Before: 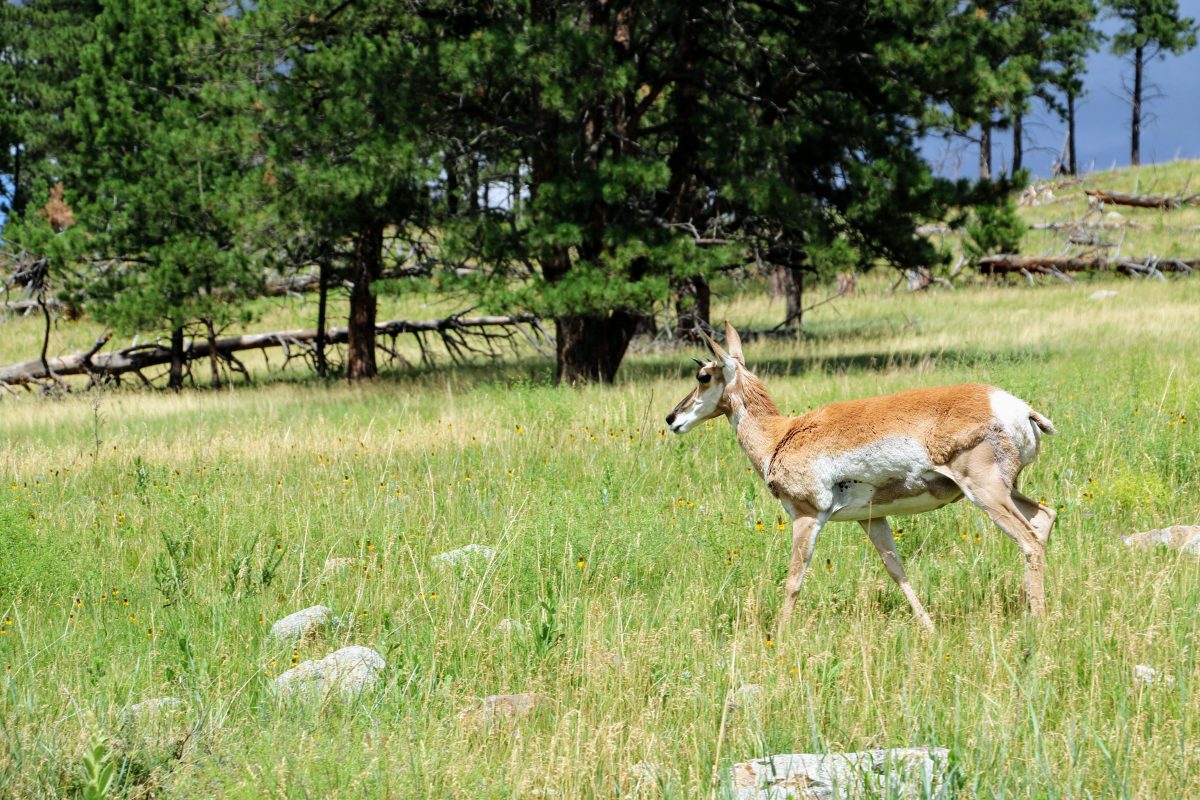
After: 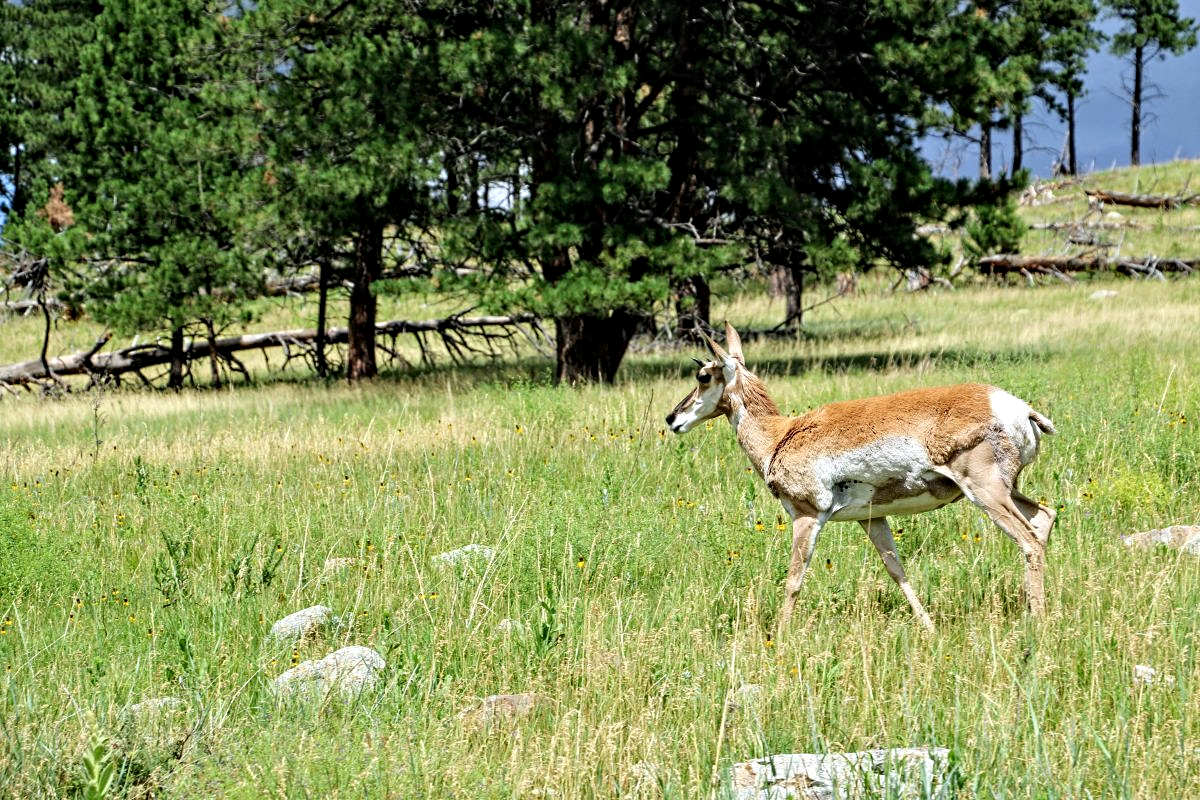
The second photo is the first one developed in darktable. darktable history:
contrast equalizer: octaves 7, y [[0.502, 0.517, 0.543, 0.576, 0.611, 0.631], [0.5 ×6], [0.5 ×6], [0 ×6], [0 ×6]]
